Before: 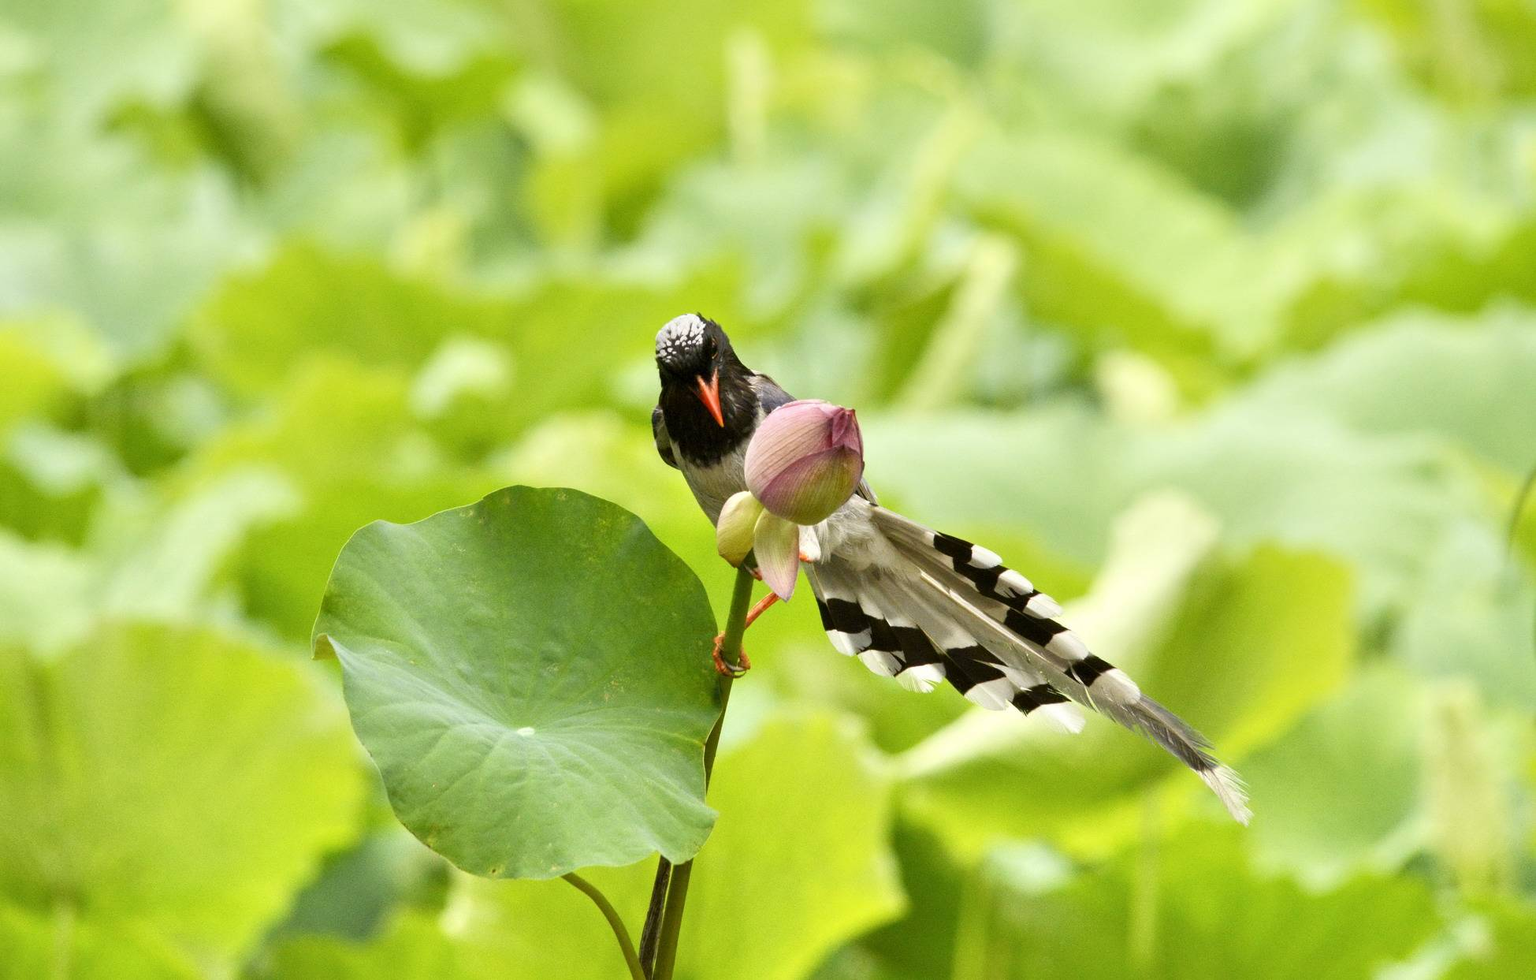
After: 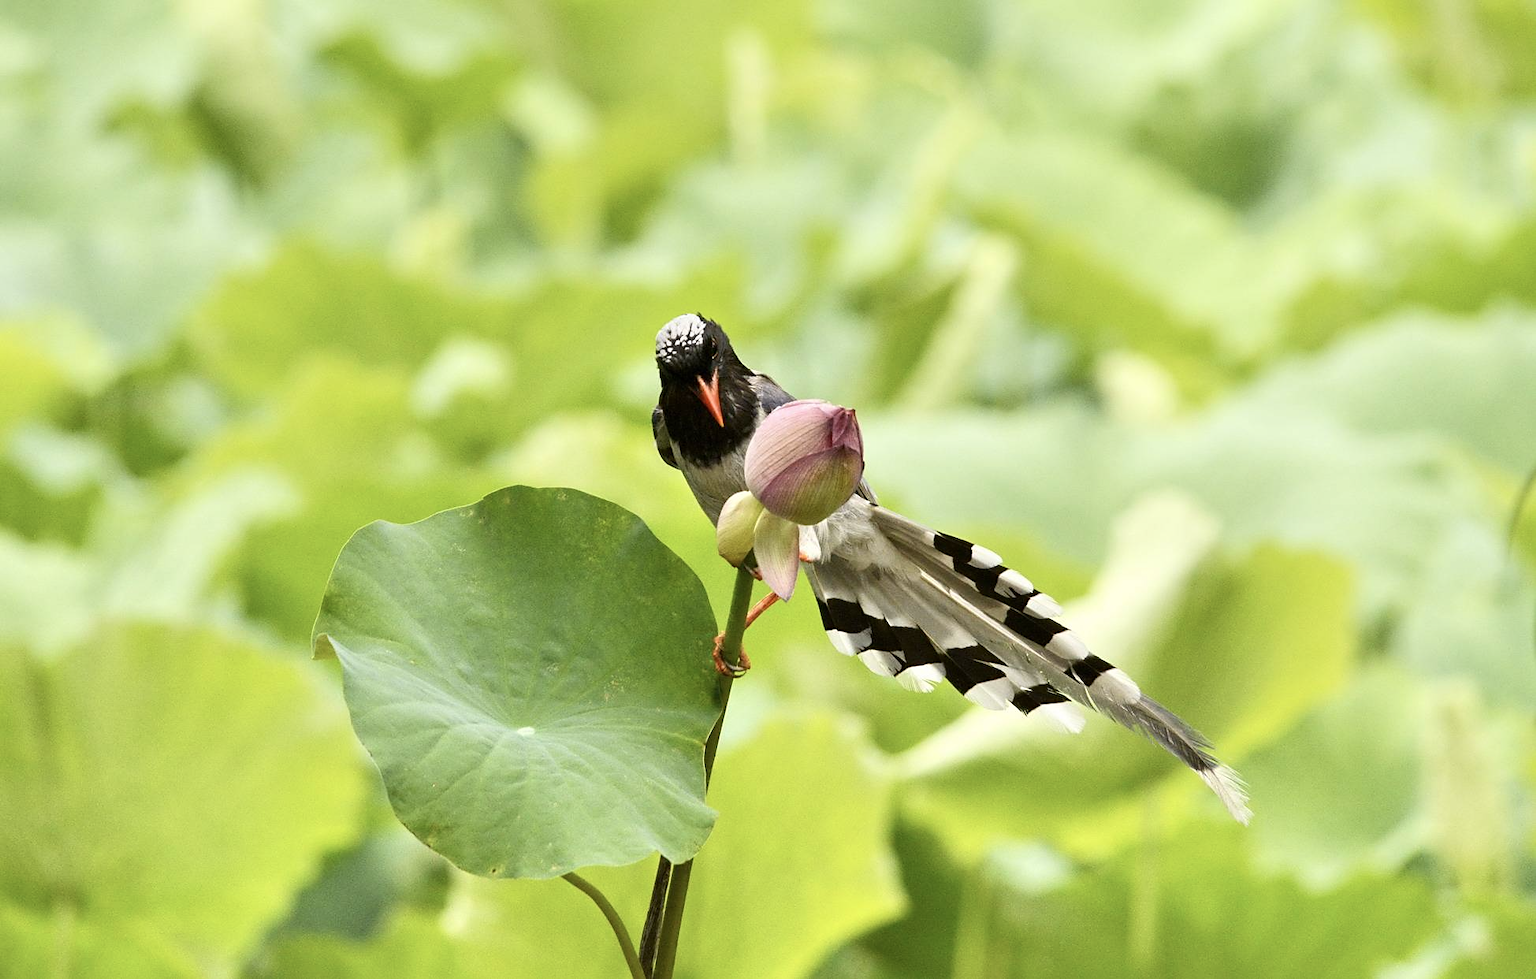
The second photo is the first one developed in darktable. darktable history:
sharpen: radius 1.864, amount 0.398, threshold 1.271
contrast brightness saturation: contrast 0.11, saturation -0.17
